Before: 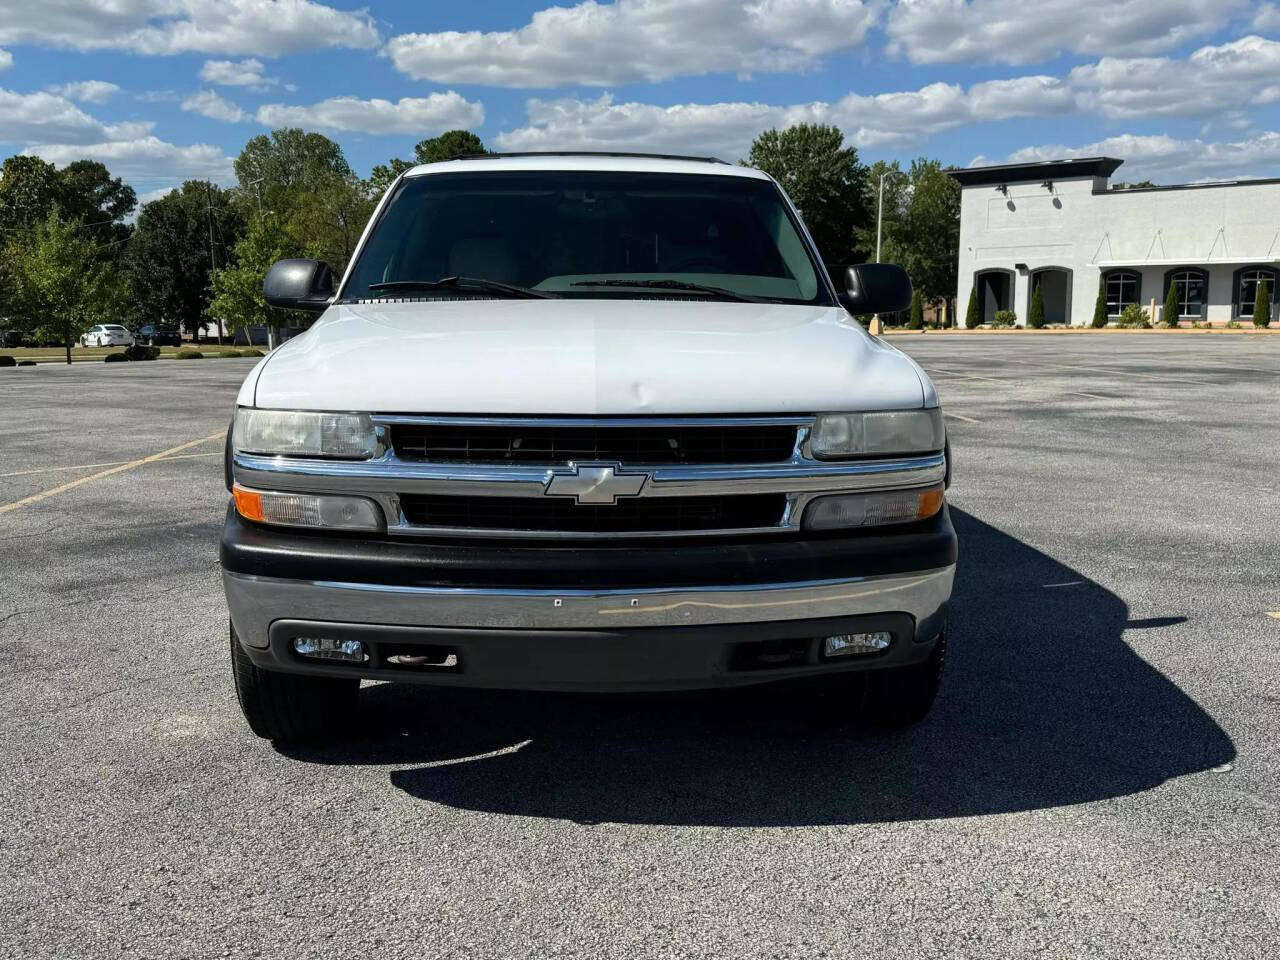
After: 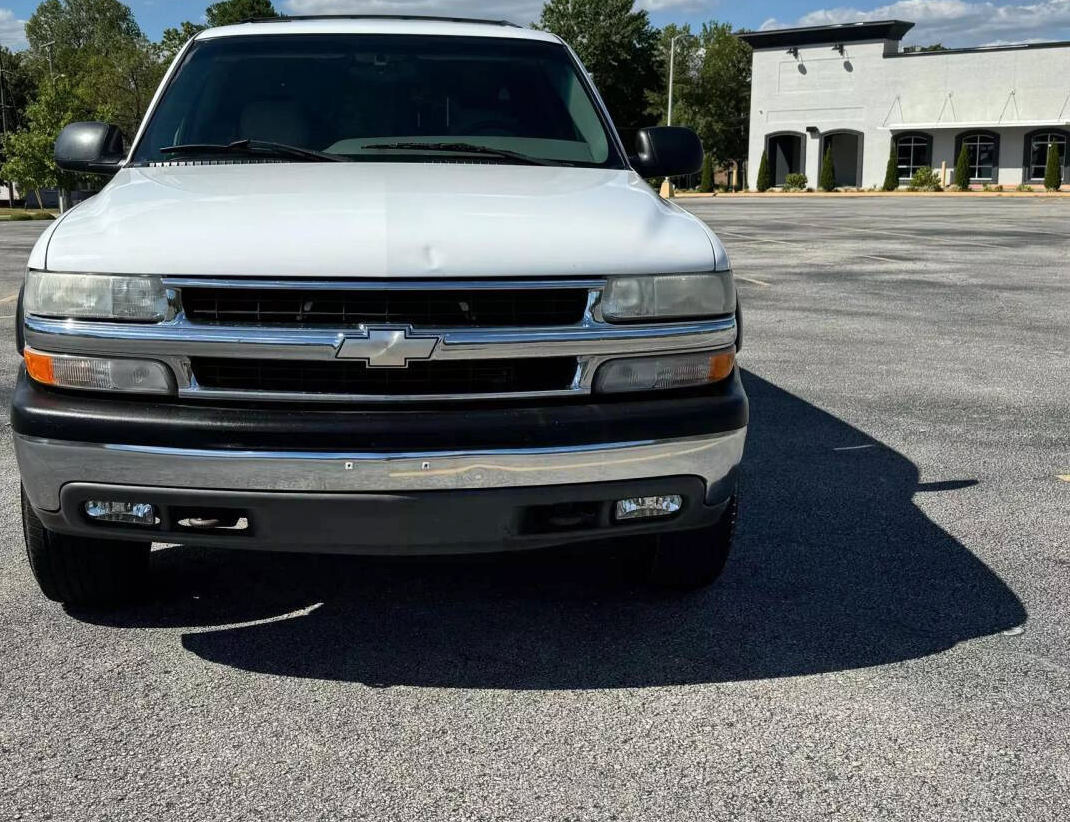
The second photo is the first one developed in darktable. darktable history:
shadows and highlights: soften with gaussian
crop: left 16.351%, top 14.358%
